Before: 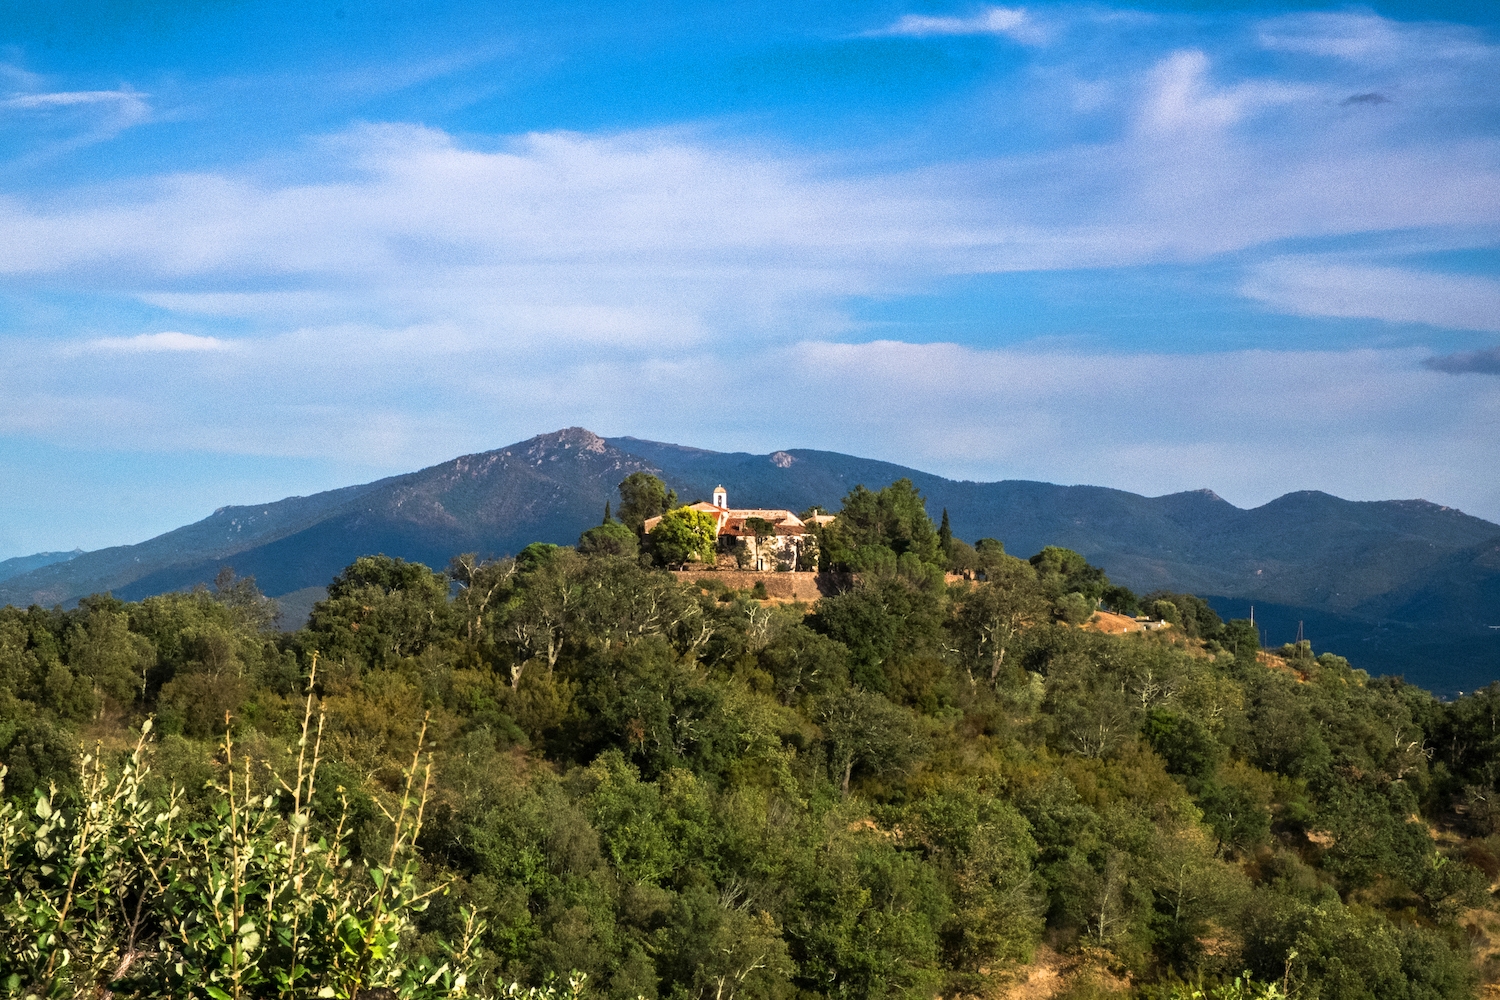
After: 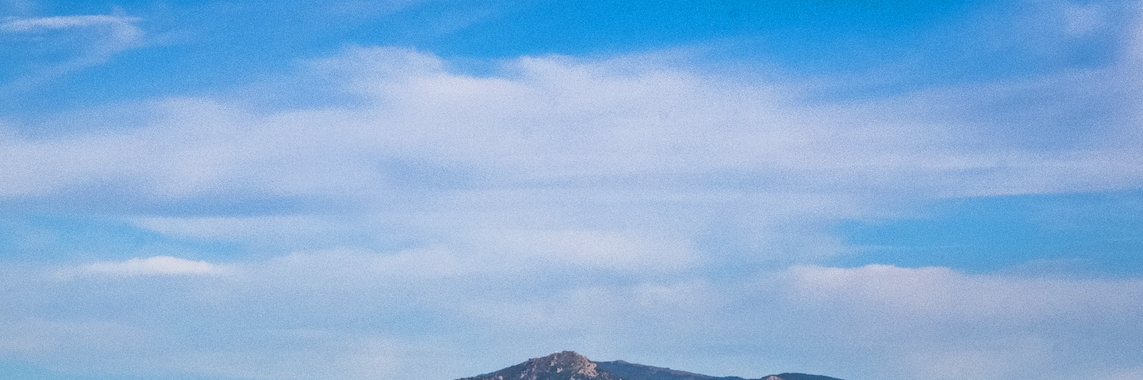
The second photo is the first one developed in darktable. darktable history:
exposure: exposure -0.242 EV, compensate highlight preservation false
crop: left 0.579%, top 7.627%, right 23.167%, bottom 54.275%
